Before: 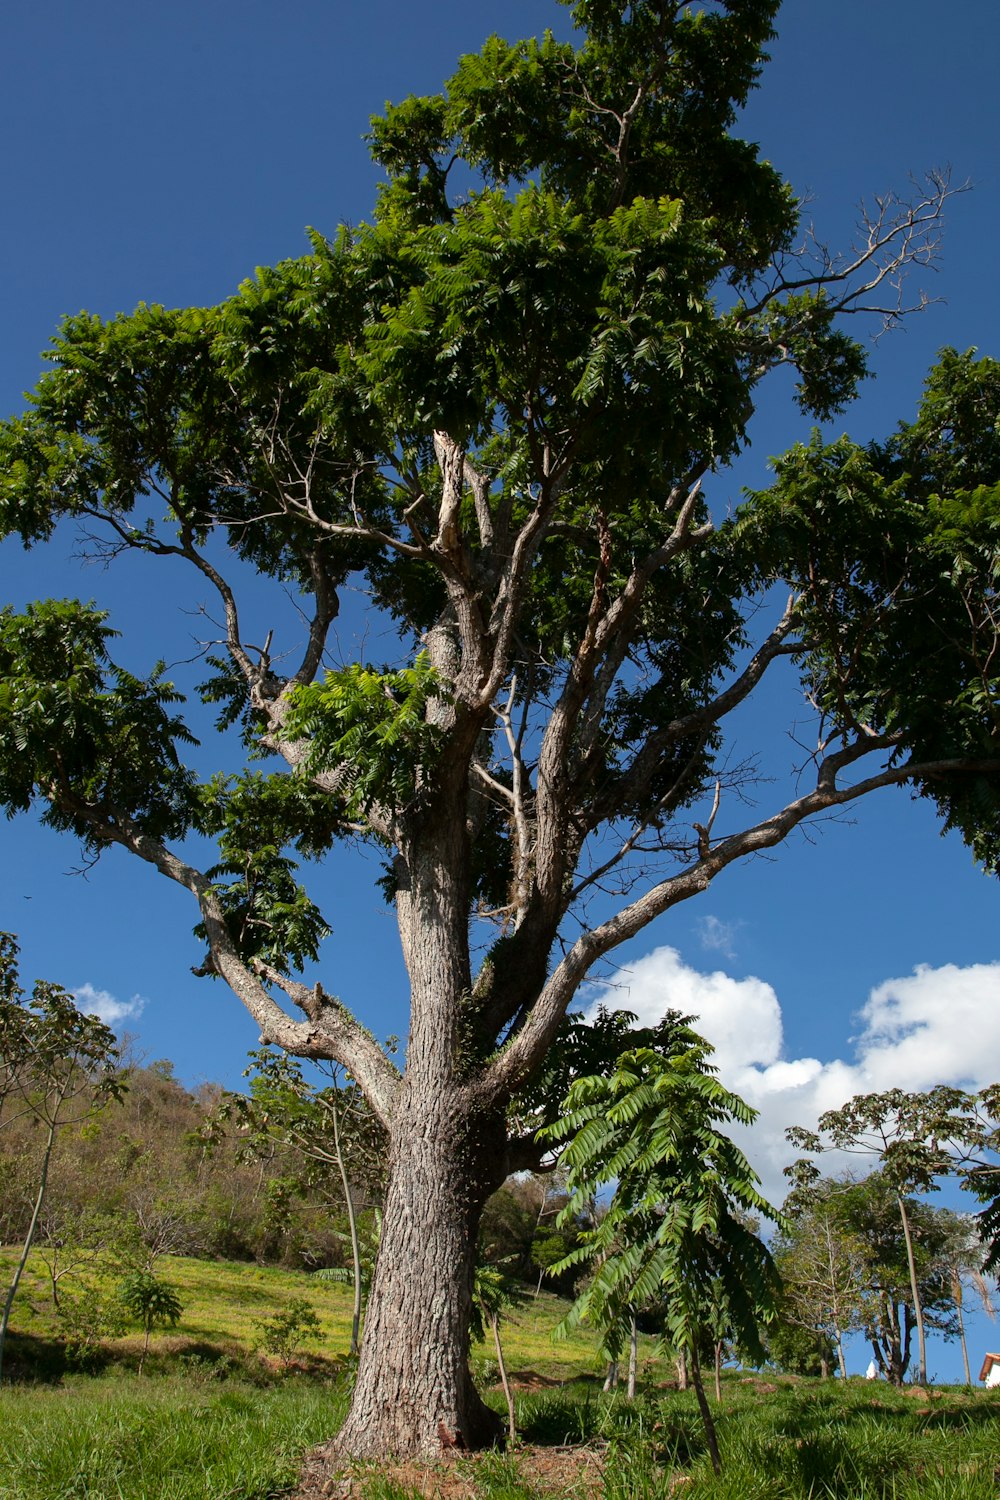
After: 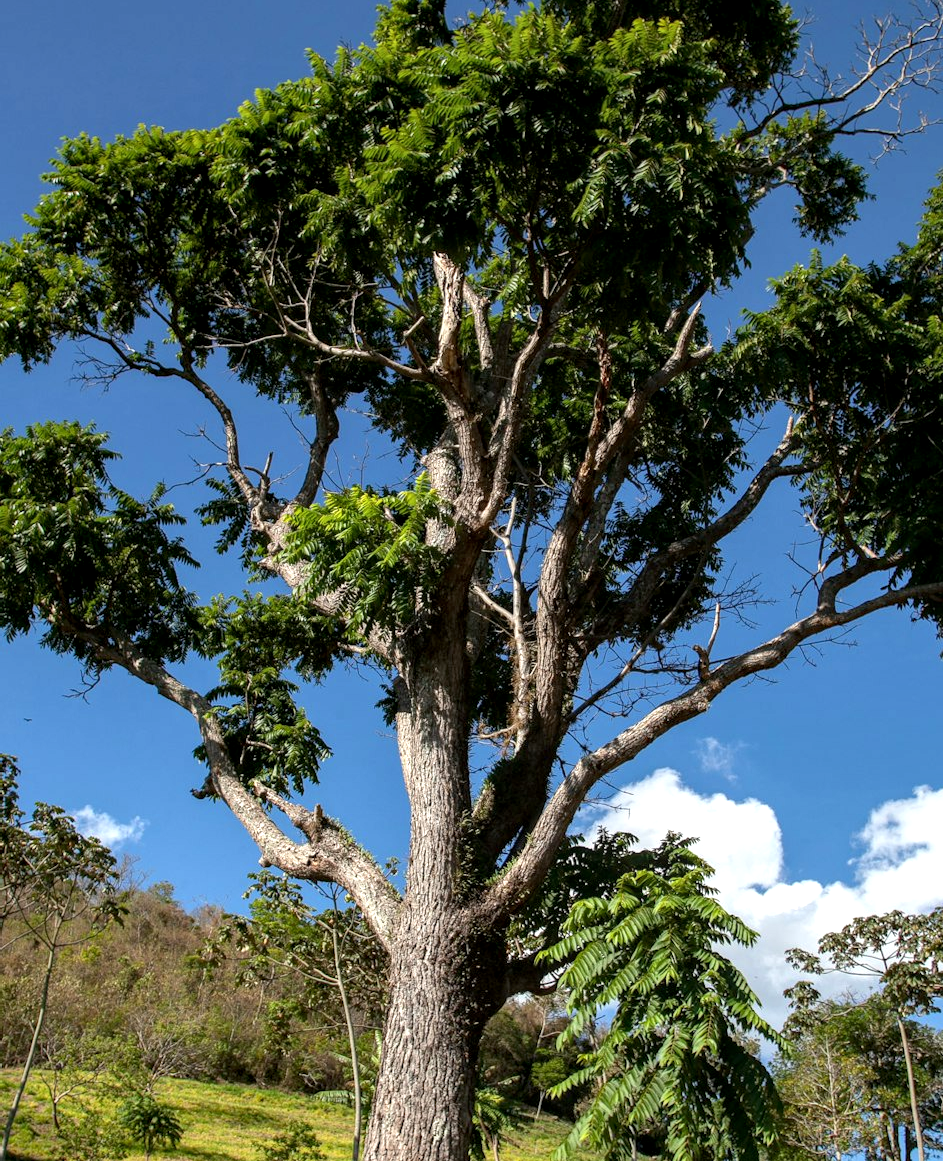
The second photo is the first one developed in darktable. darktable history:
local contrast: detail 130%
crop and rotate: angle 0.033°, top 11.87%, right 5.53%, bottom 10.641%
exposure: black level correction 0.001, exposure 0.499 EV, compensate highlight preservation false
